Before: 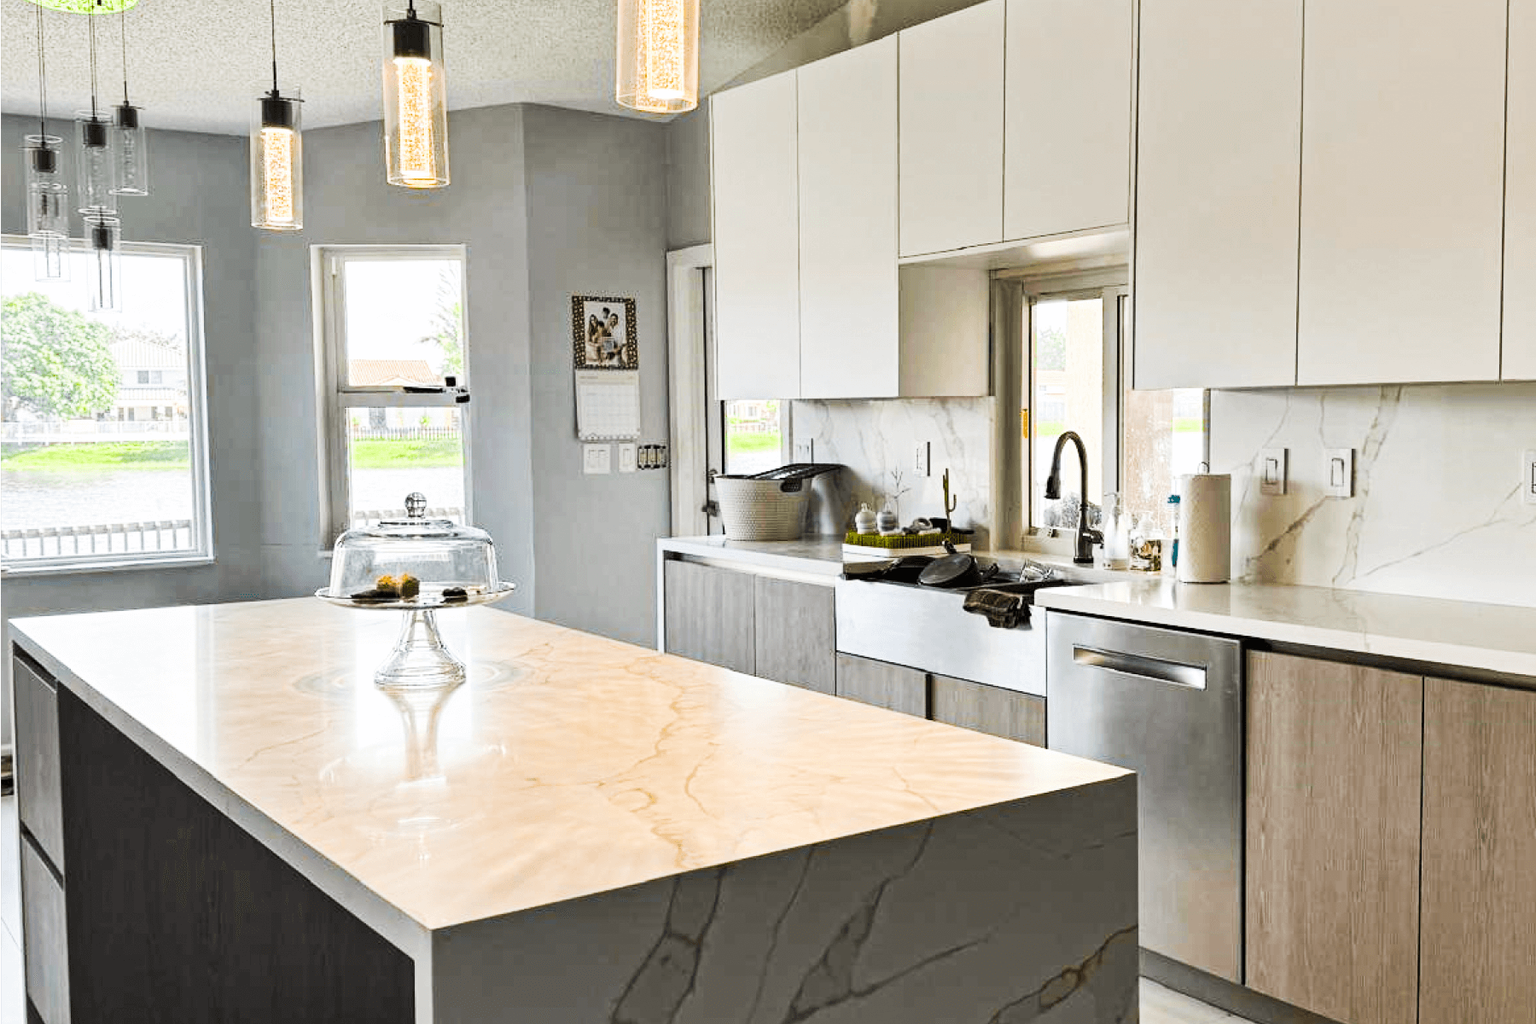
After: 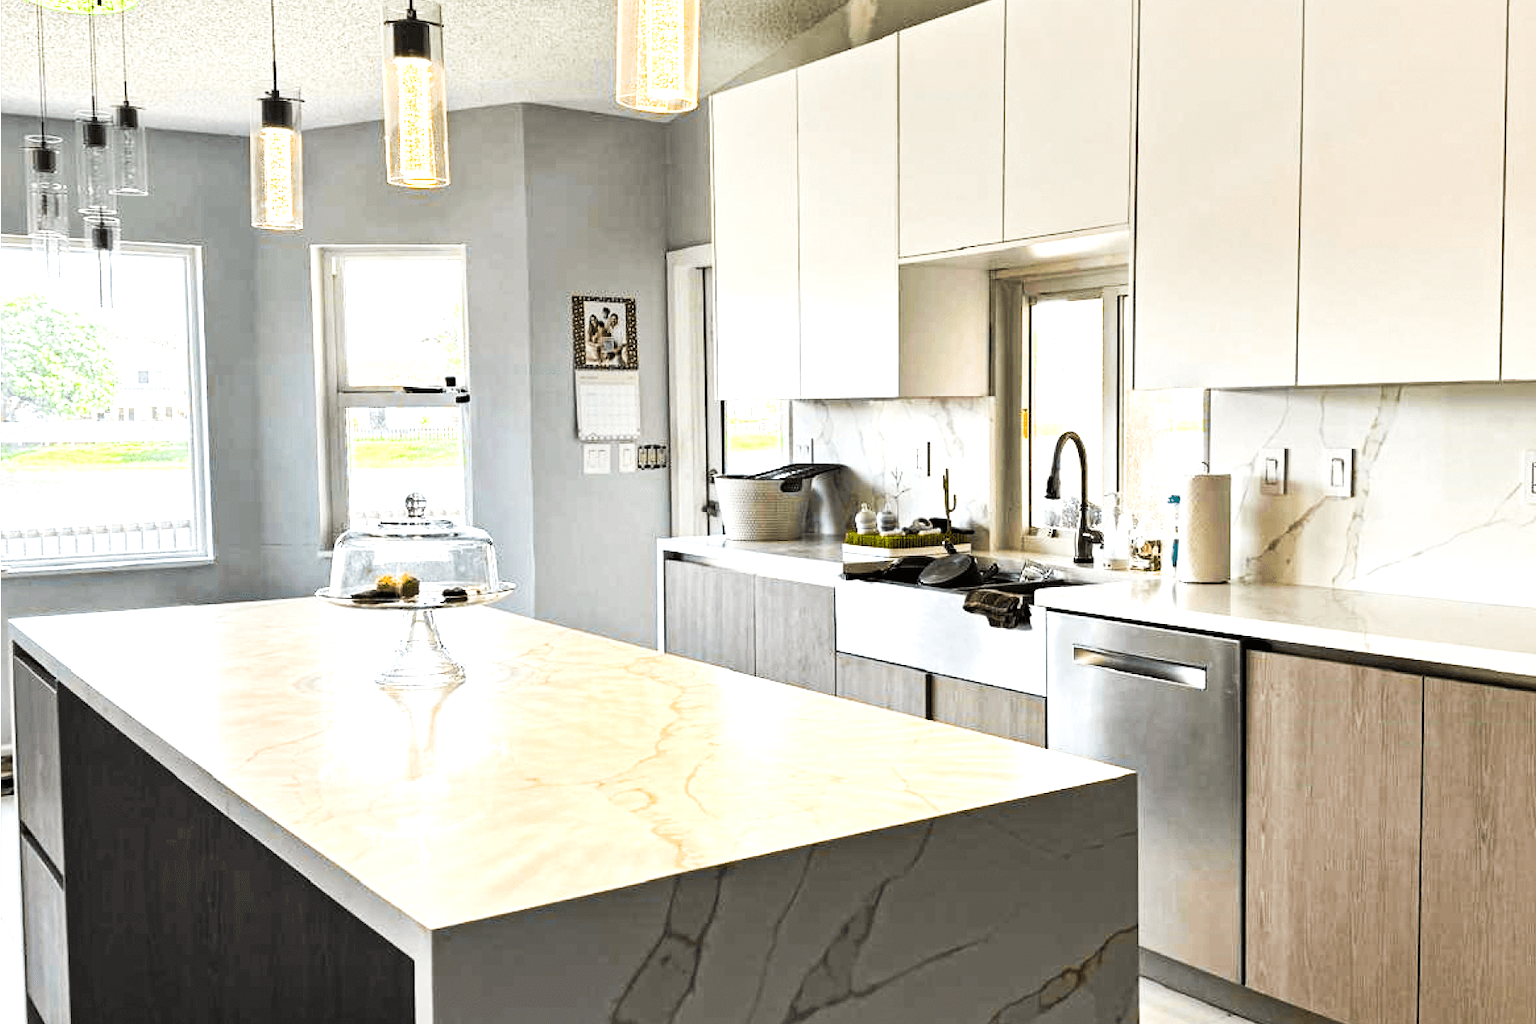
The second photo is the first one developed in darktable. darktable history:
tone equalizer: -8 EV -0.386 EV, -7 EV -0.39 EV, -6 EV -0.319 EV, -5 EV -0.25 EV, -3 EV 0.242 EV, -2 EV 0.322 EV, -1 EV 0.397 EV, +0 EV 0.439 EV
